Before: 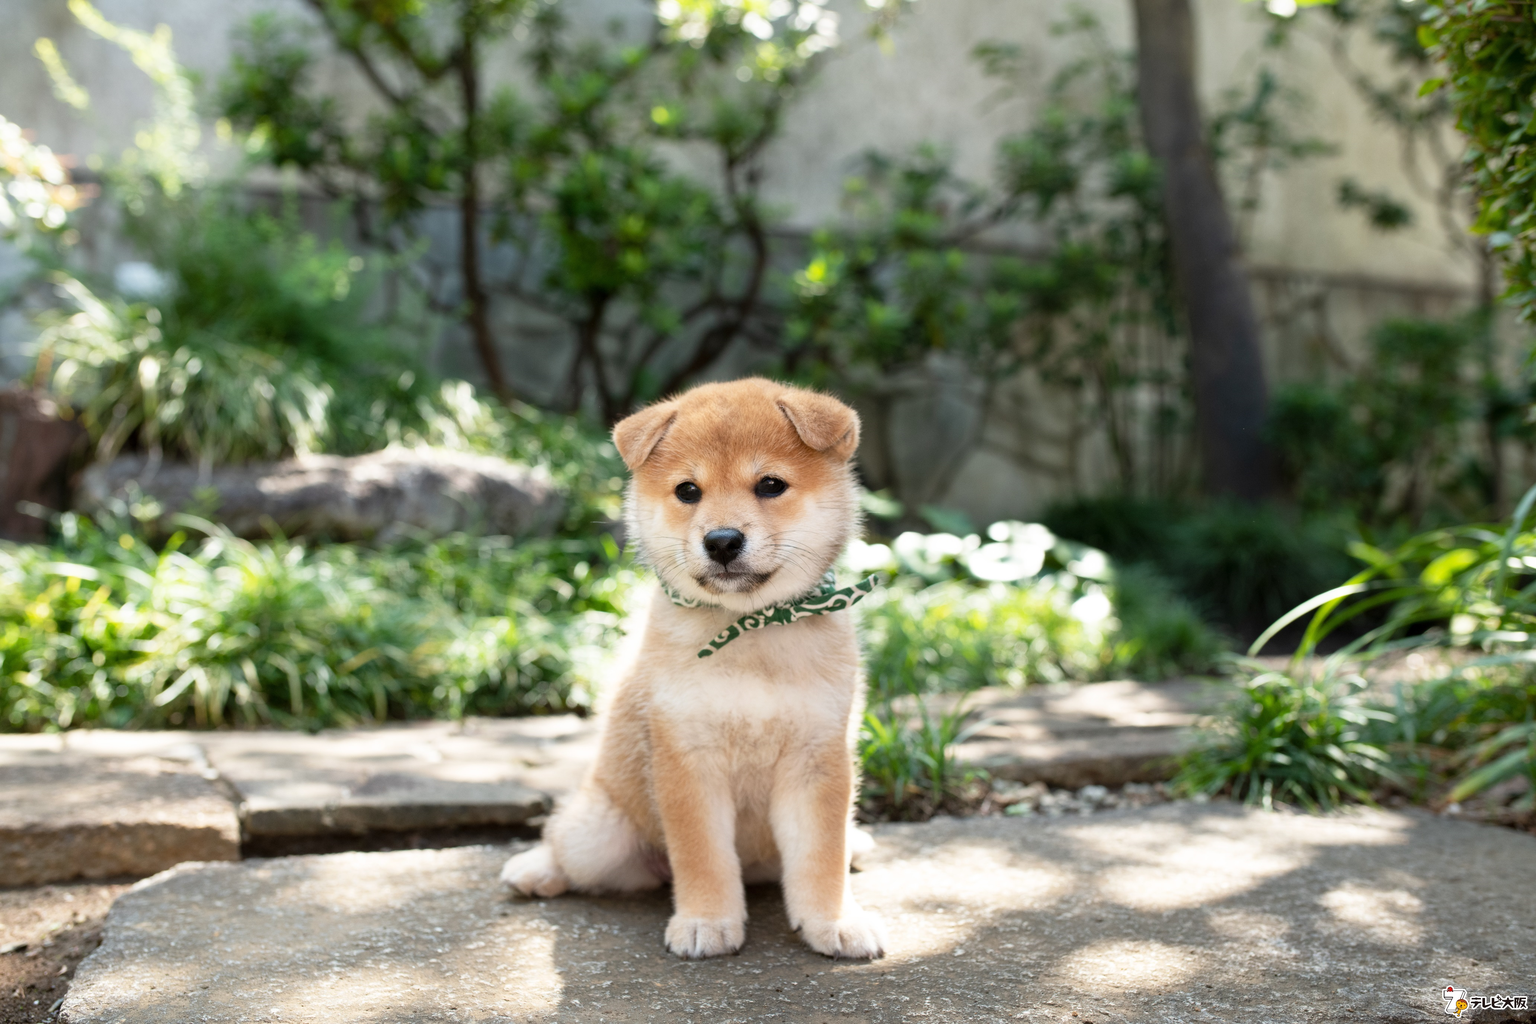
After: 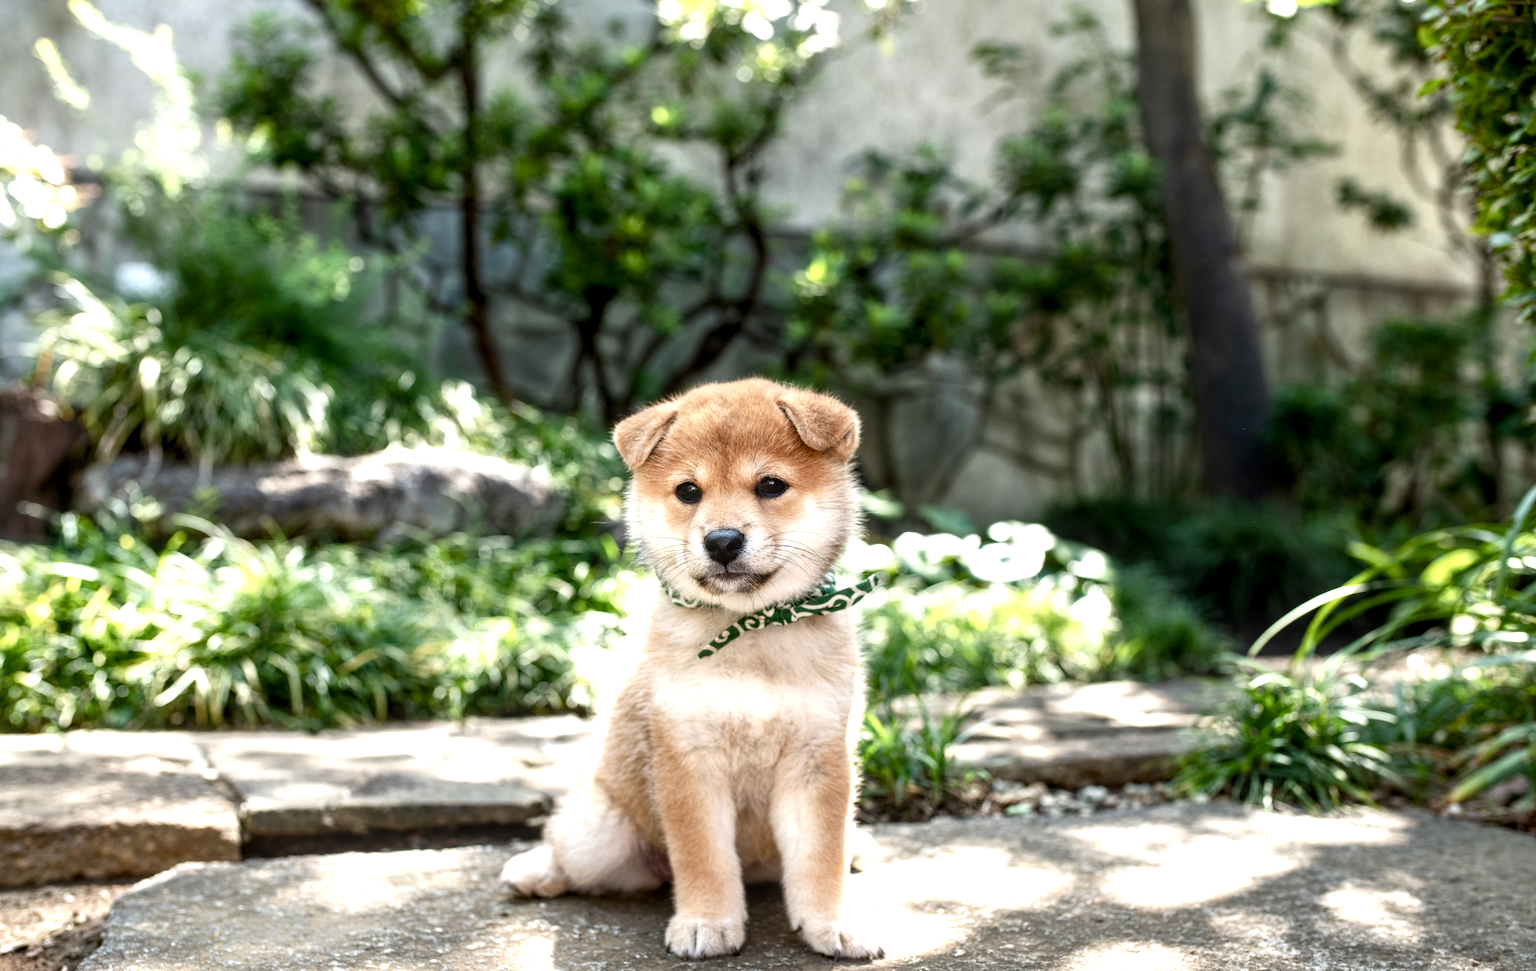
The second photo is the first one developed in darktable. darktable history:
local contrast: highlights 61%, detail 143%, midtone range 0.428
color balance rgb: shadows lift › luminance -20%, power › hue 72.24°, highlights gain › luminance 15%, global offset › hue 171.6°, perceptual saturation grading › highlights -30%, perceptual saturation grading › shadows 20%, global vibrance 30%, contrast 10%
crop and rotate: top 0%, bottom 5.097%
